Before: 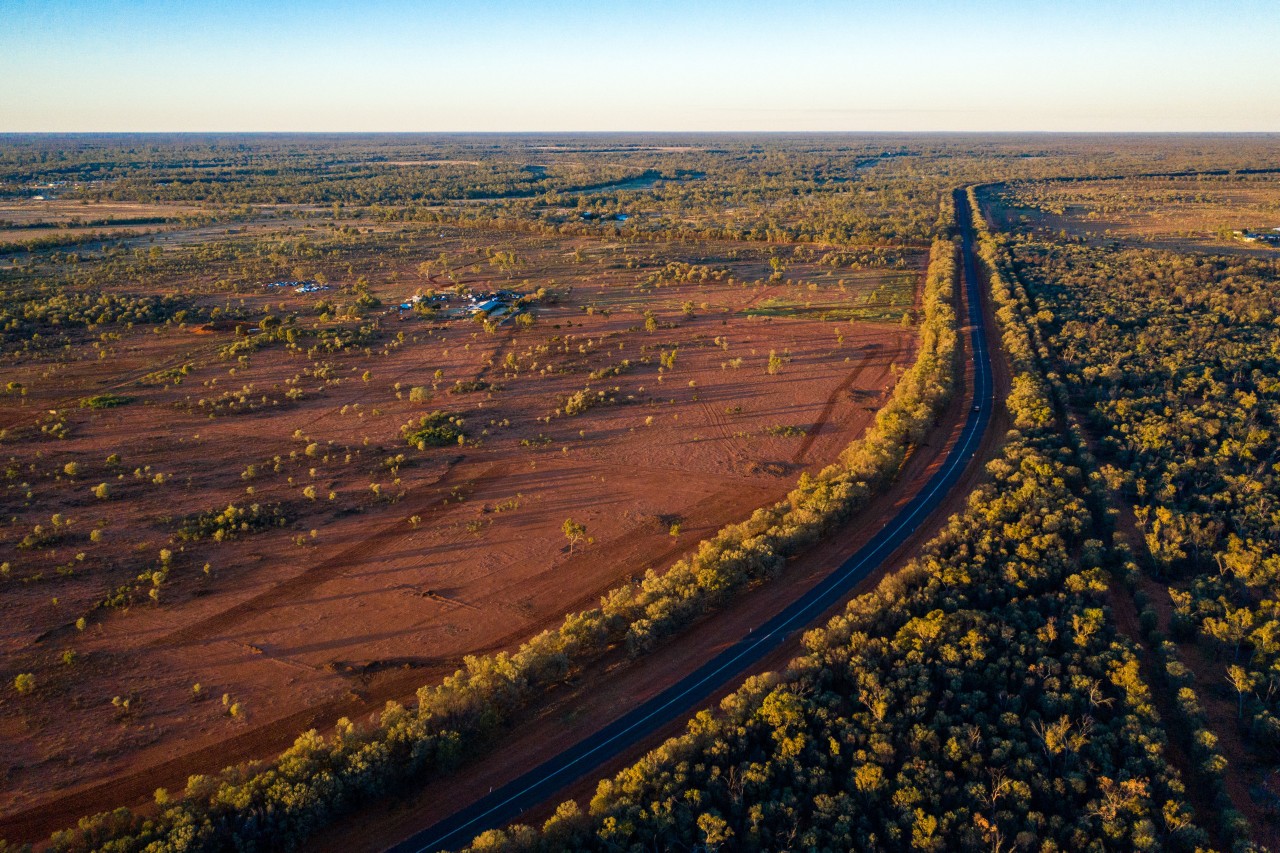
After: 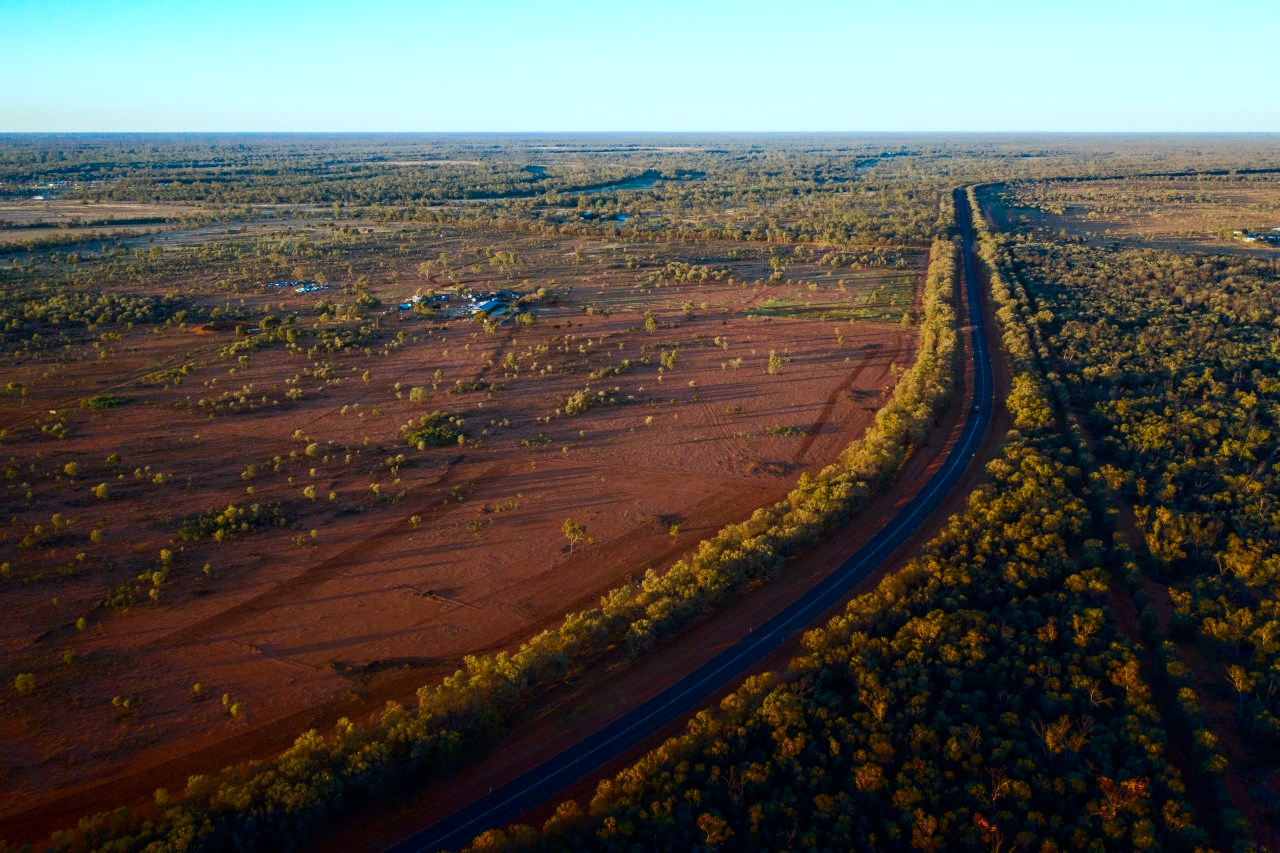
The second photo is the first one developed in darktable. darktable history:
shadows and highlights: shadows -54.18, highlights 87.57, soften with gaussian
color correction: highlights a* -12.07, highlights b* -14.81
